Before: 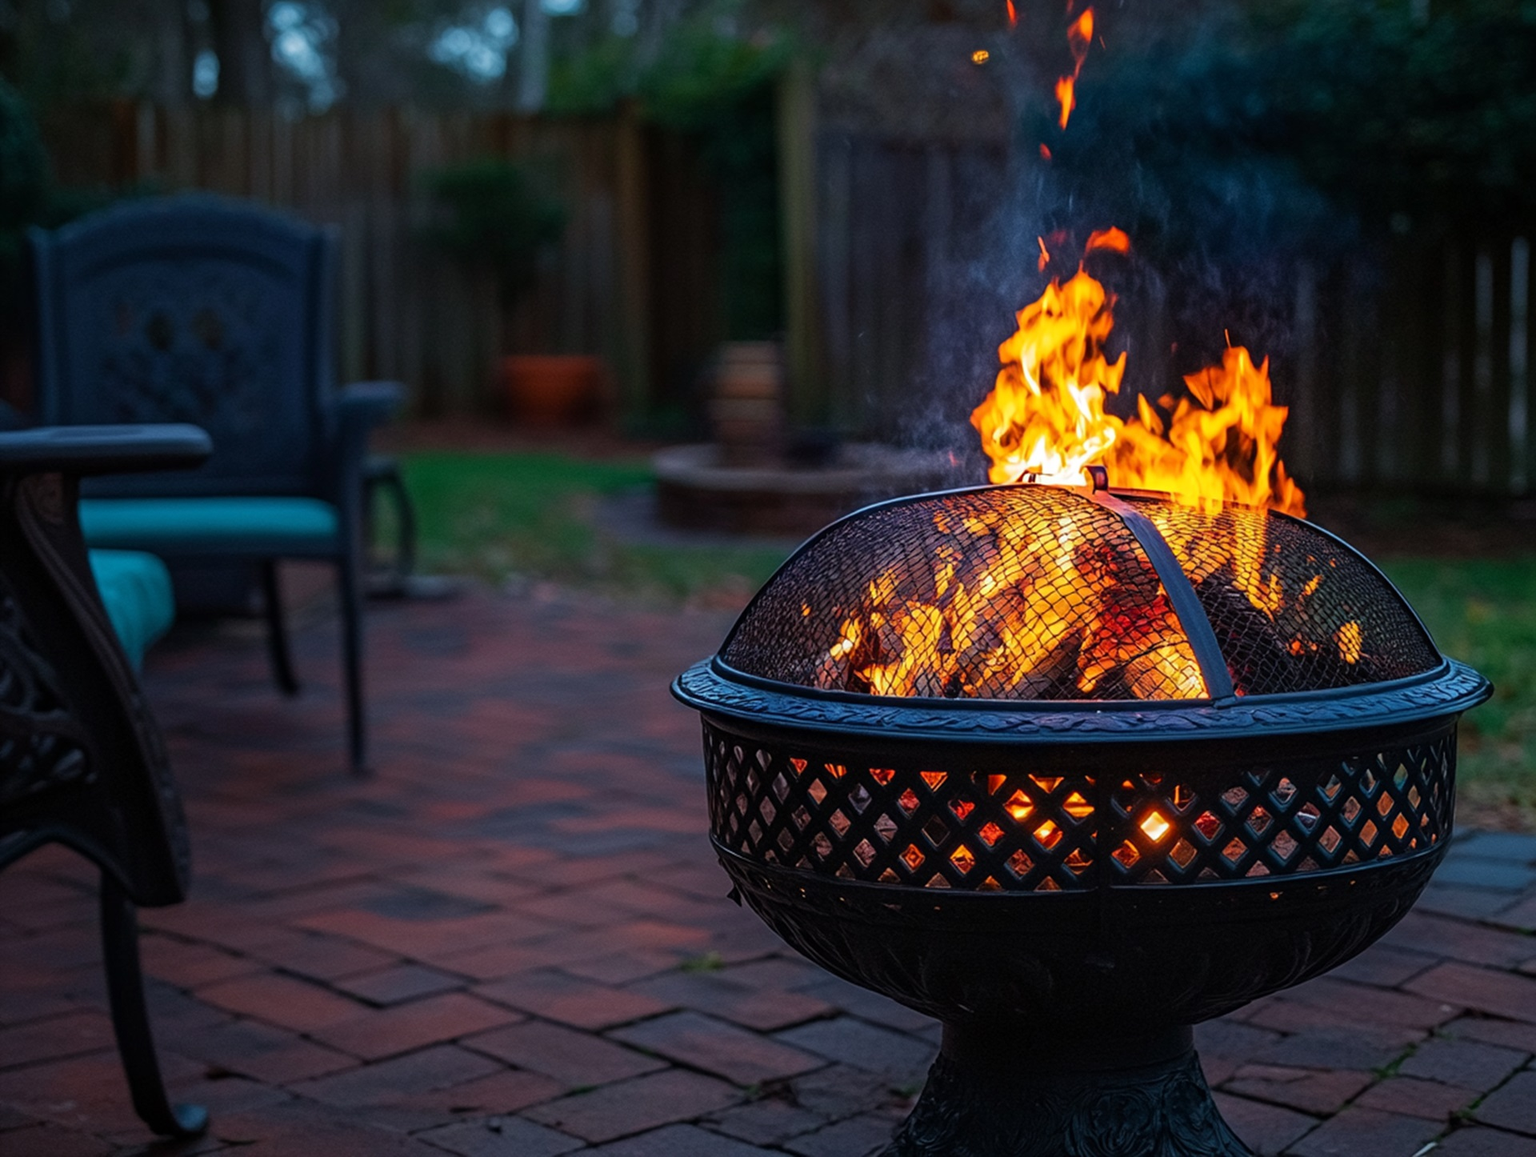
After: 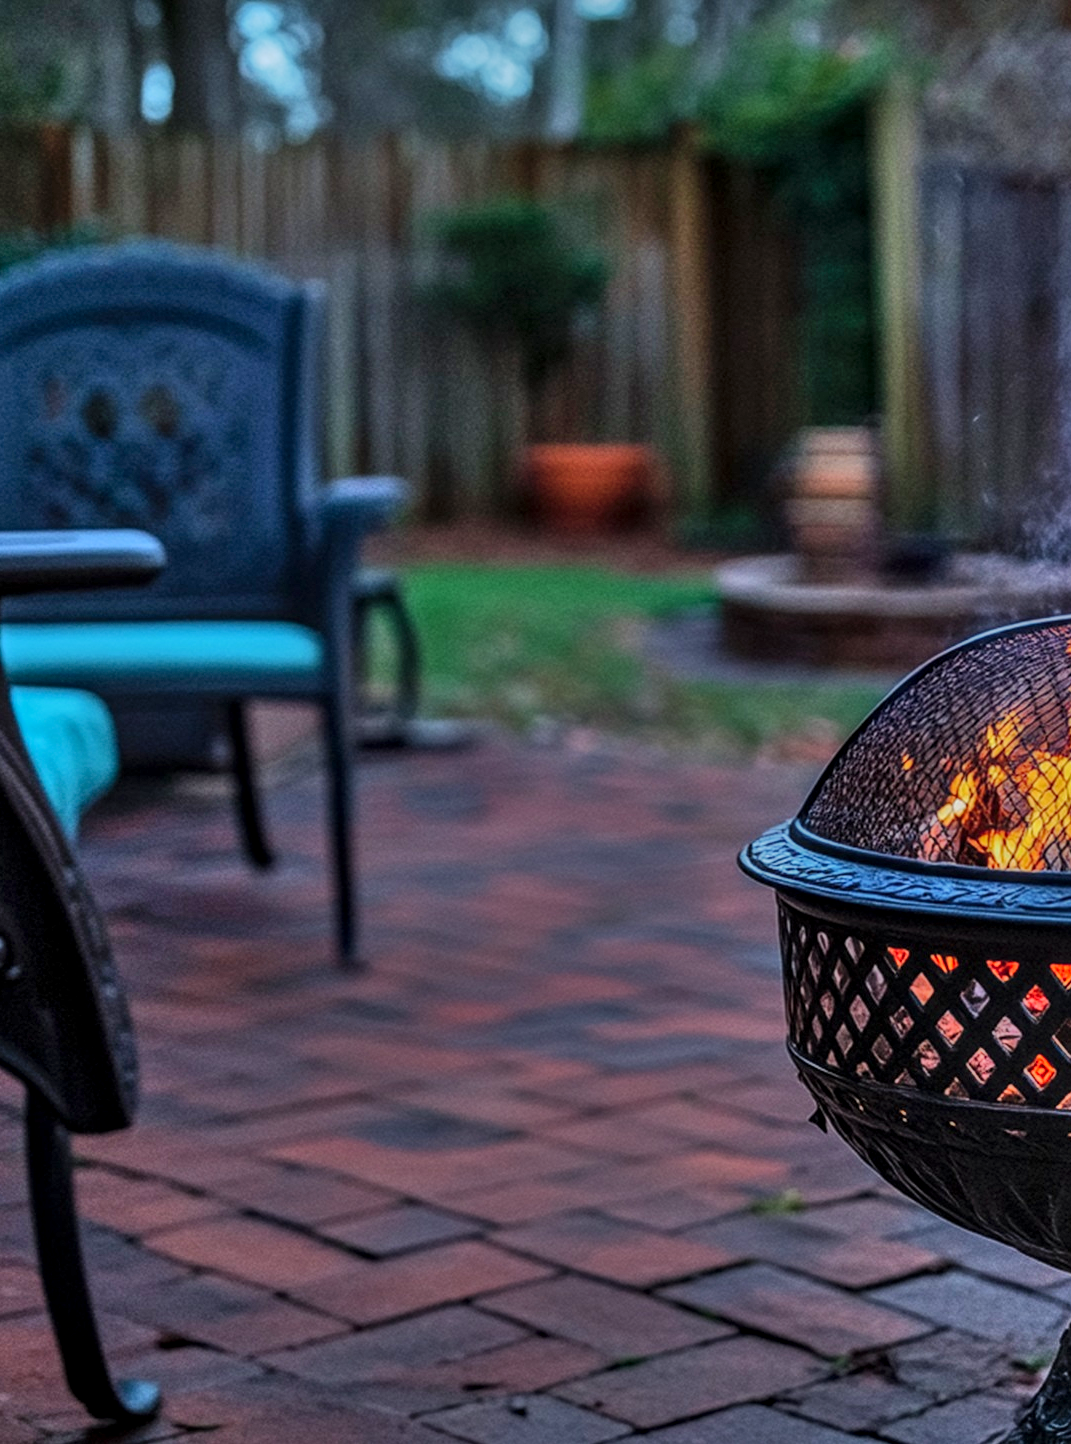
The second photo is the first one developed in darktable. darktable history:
base curve: curves: ch0 [(0, 0) (0.262, 0.32) (0.722, 0.705) (1, 1)], preserve colors none
crop: left 5.24%, right 38.617%
shadows and highlights: shadows 80.63, white point adjustment -9.14, highlights -61.46, soften with gaussian
local contrast: highlights 5%, shadows 7%, detail 133%
